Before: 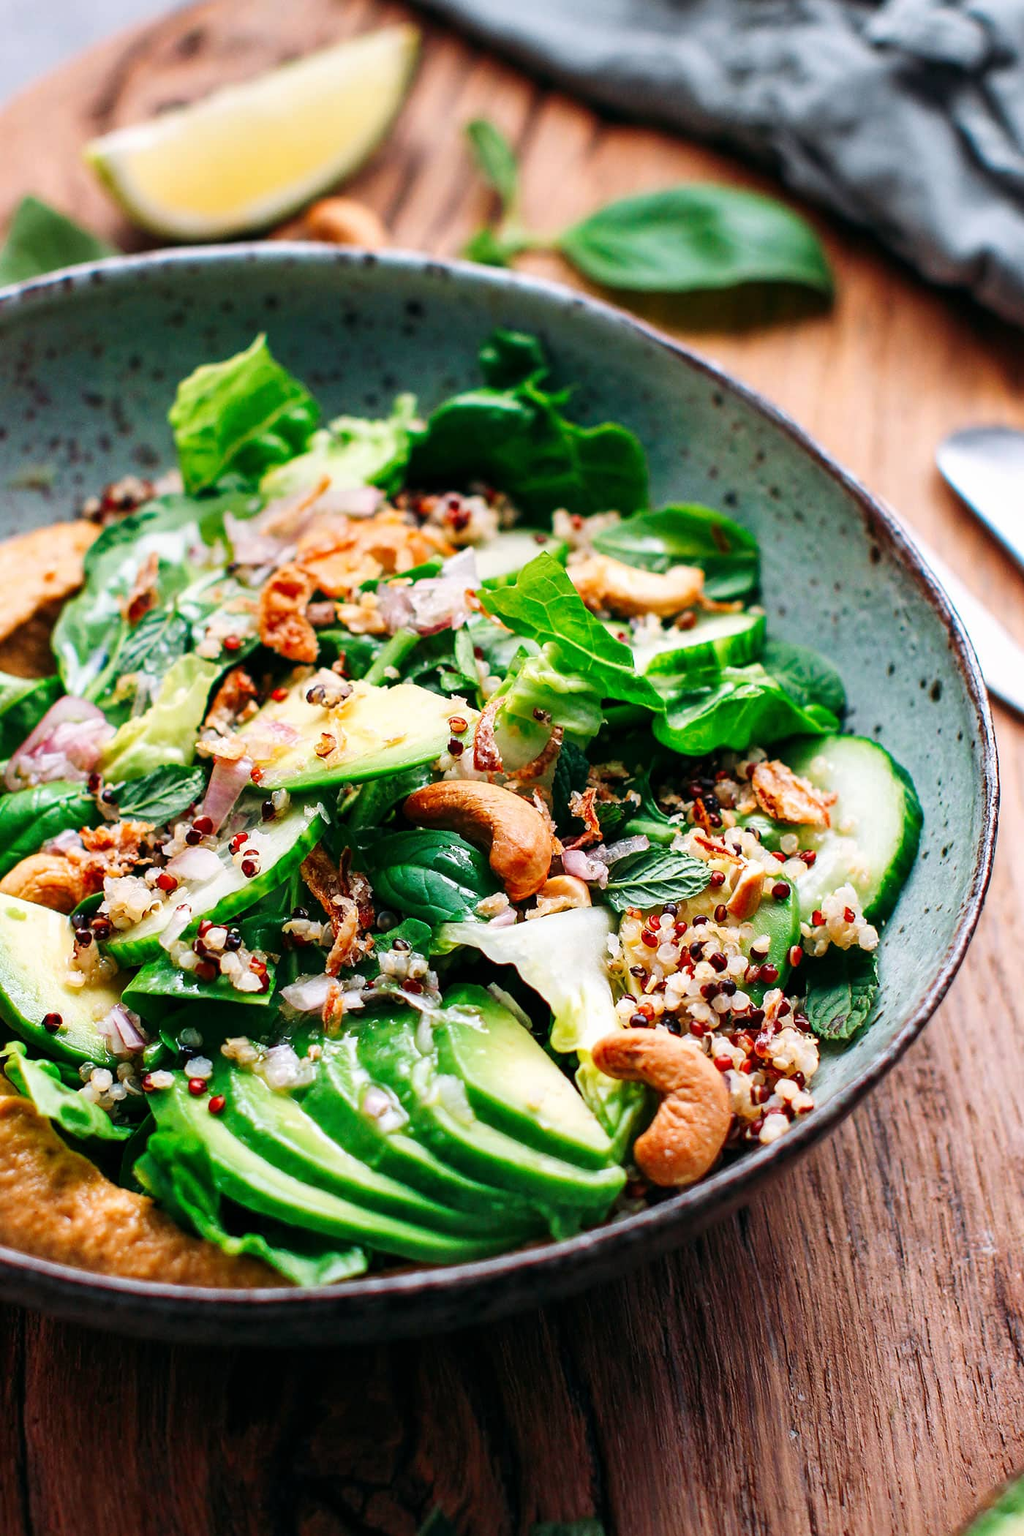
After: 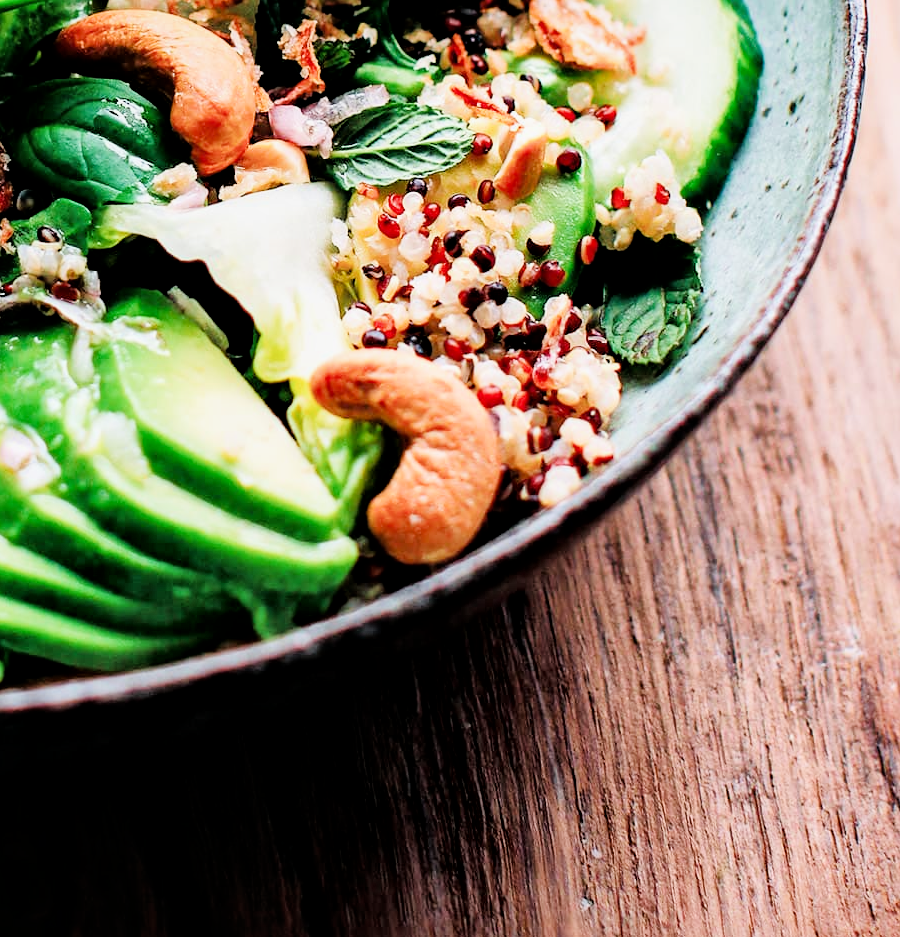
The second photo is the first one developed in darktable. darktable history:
crop and rotate: left 35.653%, top 50.343%, bottom 5.001%
tone equalizer: -8 EV -1.05 EV, -7 EV -1.03 EV, -6 EV -0.855 EV, -5 EV -0.598 EV, -3 EV 0.59 EV, -2 EV 0.877 EV, -1 EV 1 EV, +0 EV 1.05 EV
filmic rgb: black relative exposure -7.65 EV, white relative exposure 4.56 EV, hardness 3.61
local contrast: mode bilateral grid, contrast 19, coarseness 50, detail 132%, midtone range 0.2
